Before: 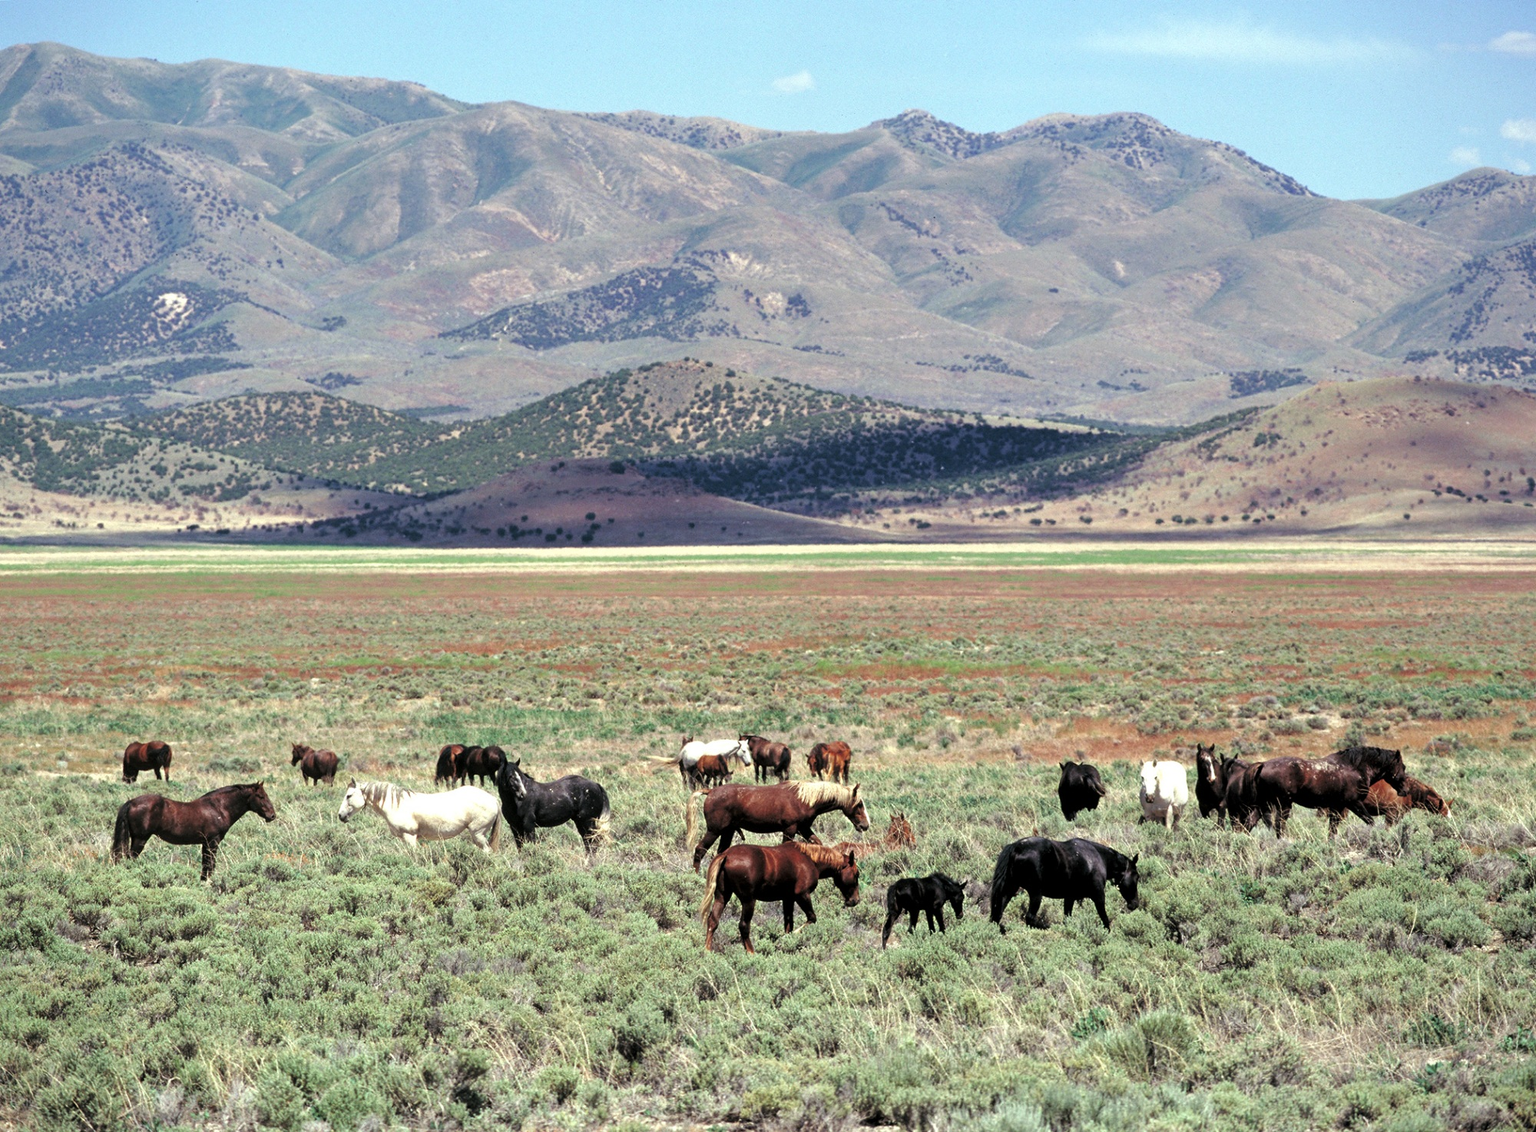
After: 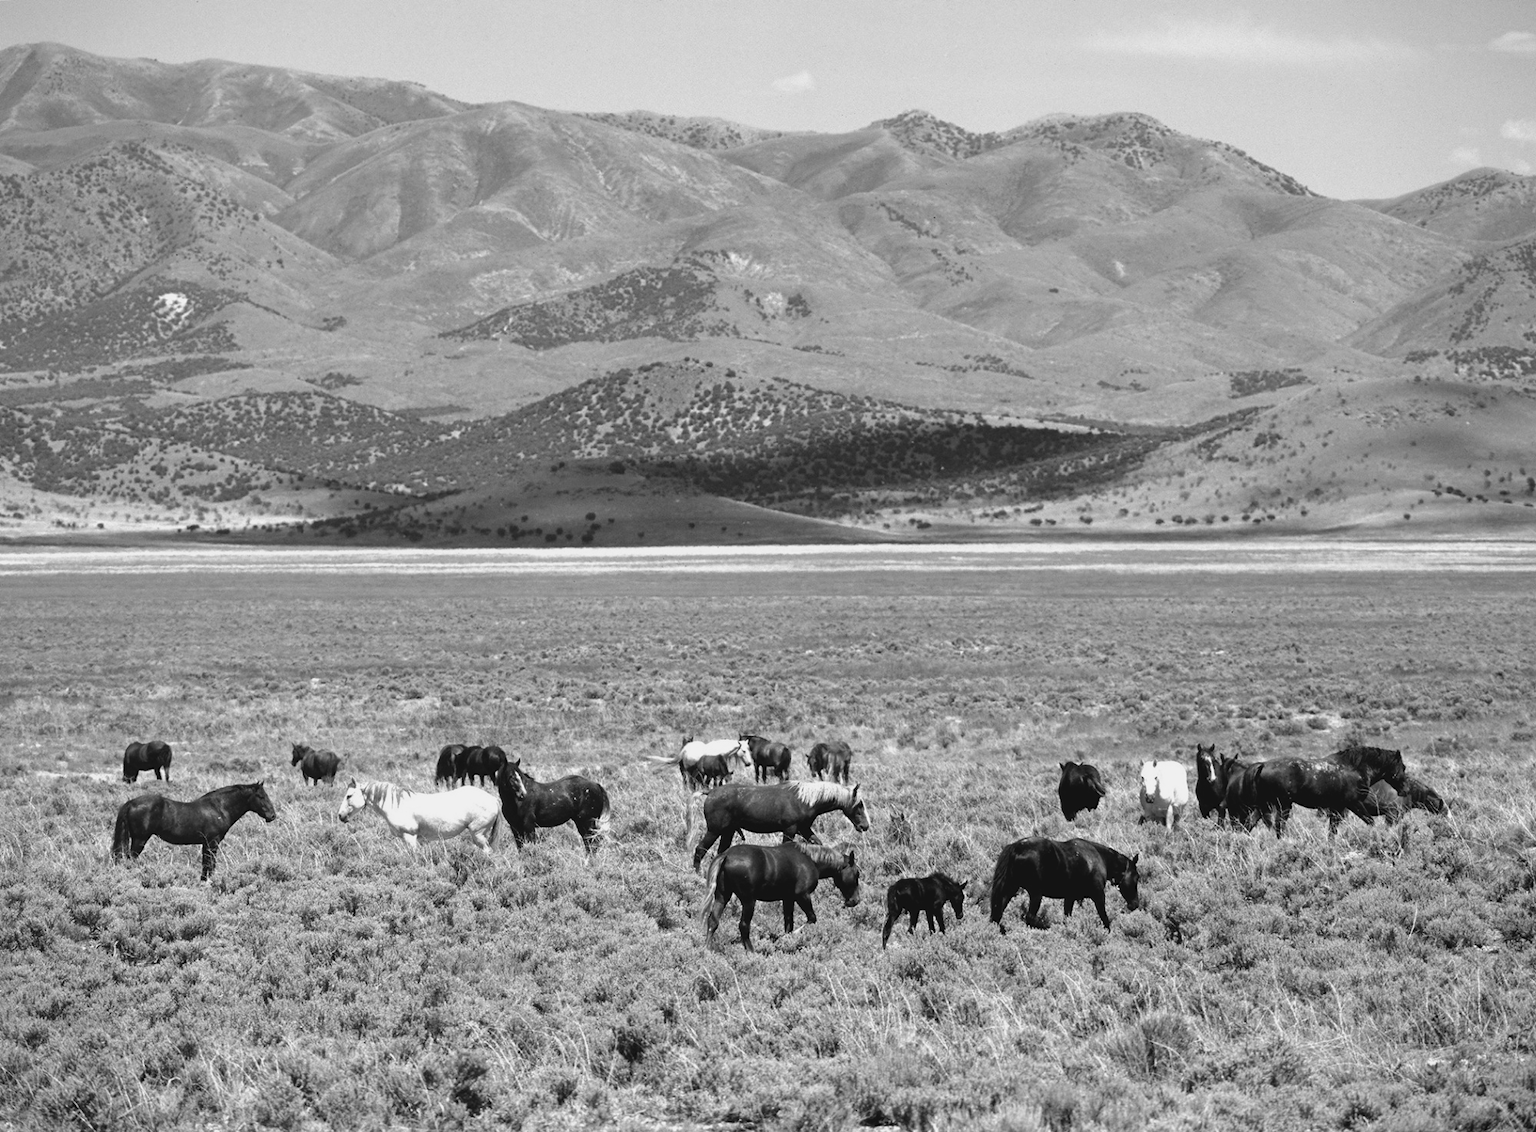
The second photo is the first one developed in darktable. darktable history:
color balance: lift [1.005, 0.99, 1.007, 1.01], gamma [1, 1.034, 1.032, 0.966], gain [0.873, 1.055, 1.067, 0.933]
monochrome: on, module defaults
white balance: red 0.984, blue 1.059
